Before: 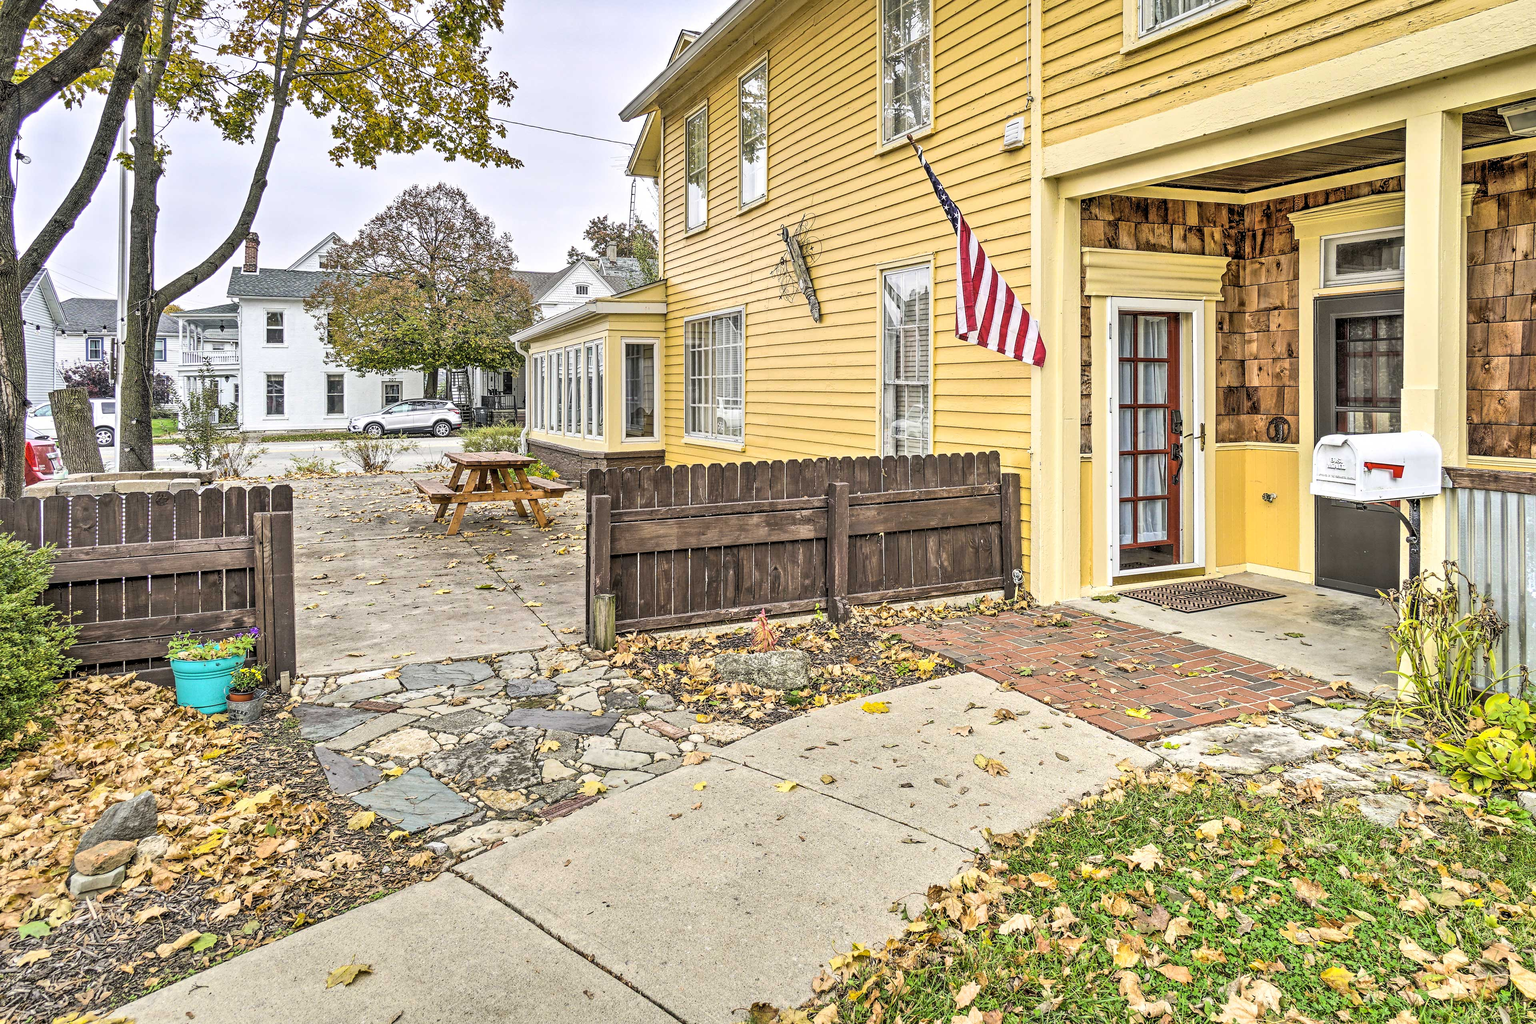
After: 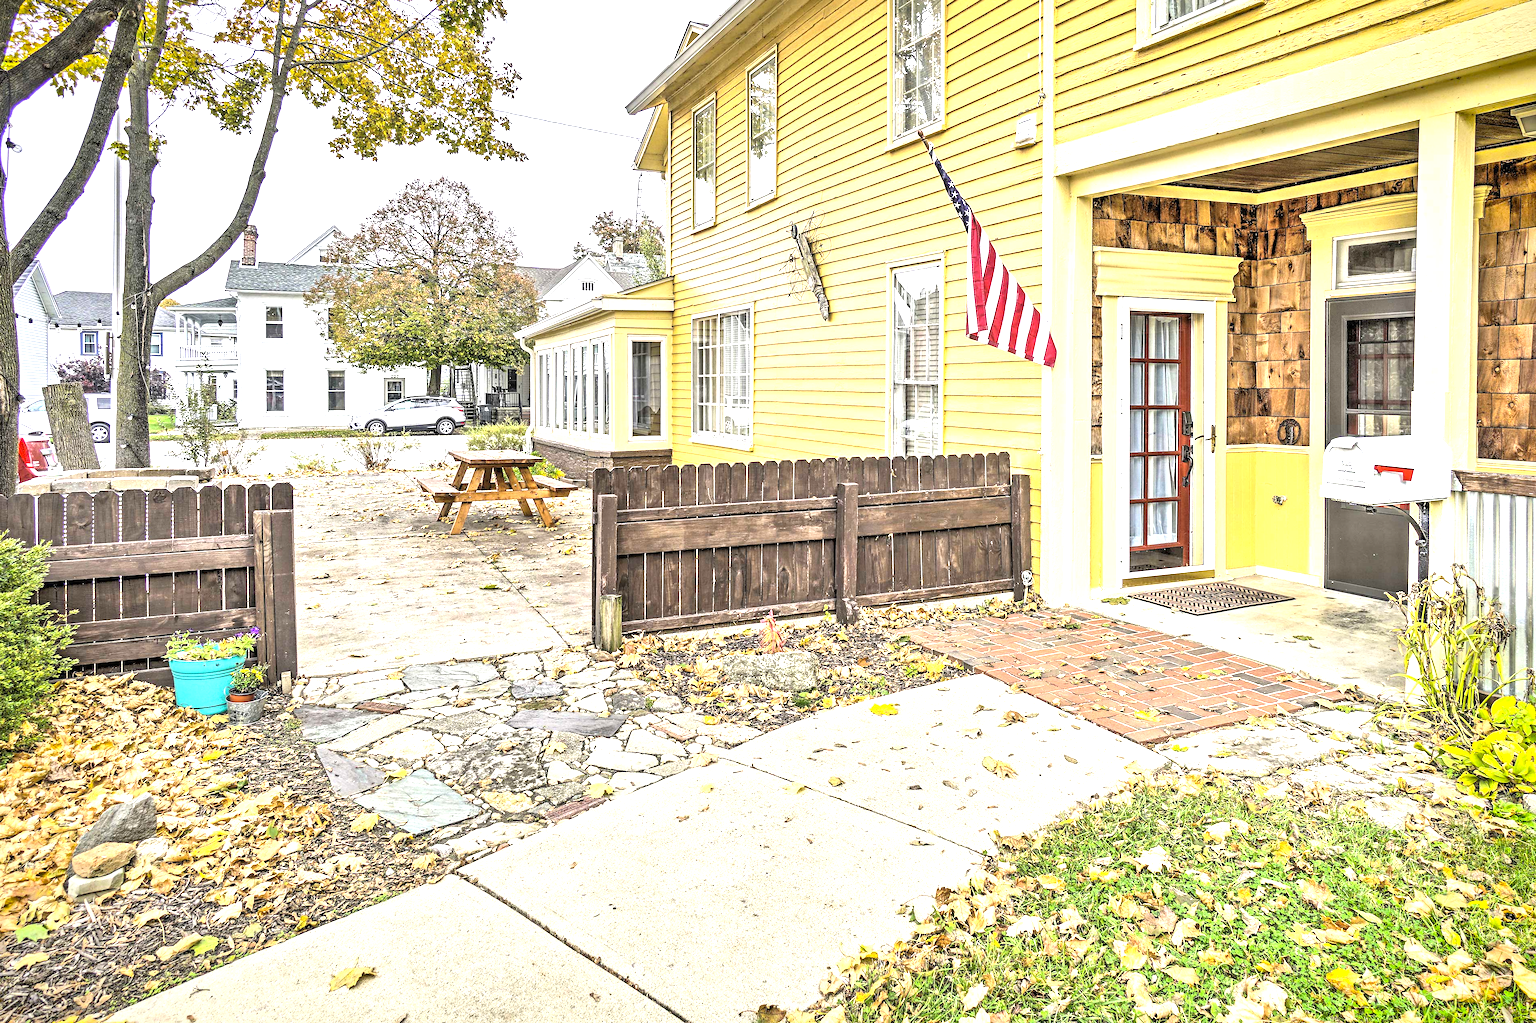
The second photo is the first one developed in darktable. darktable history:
rotate and perspective: rotation 0.174°, lens shift (vertical) 0.013, lens shift (horizontal) 0.019, shear 0.001, automatic cropping original format, crop left 0.007, crop right 0.991, crop top 0.016, crop bottom 0.997
vignetting: fall-off start 88.53%, fall-off radius 44.2%, saturation 0.376, width/height ratio 1.161
exposure: black level correction 0, exposure 1 EV, compensate exposure bias true, compensate highlight preservation false
